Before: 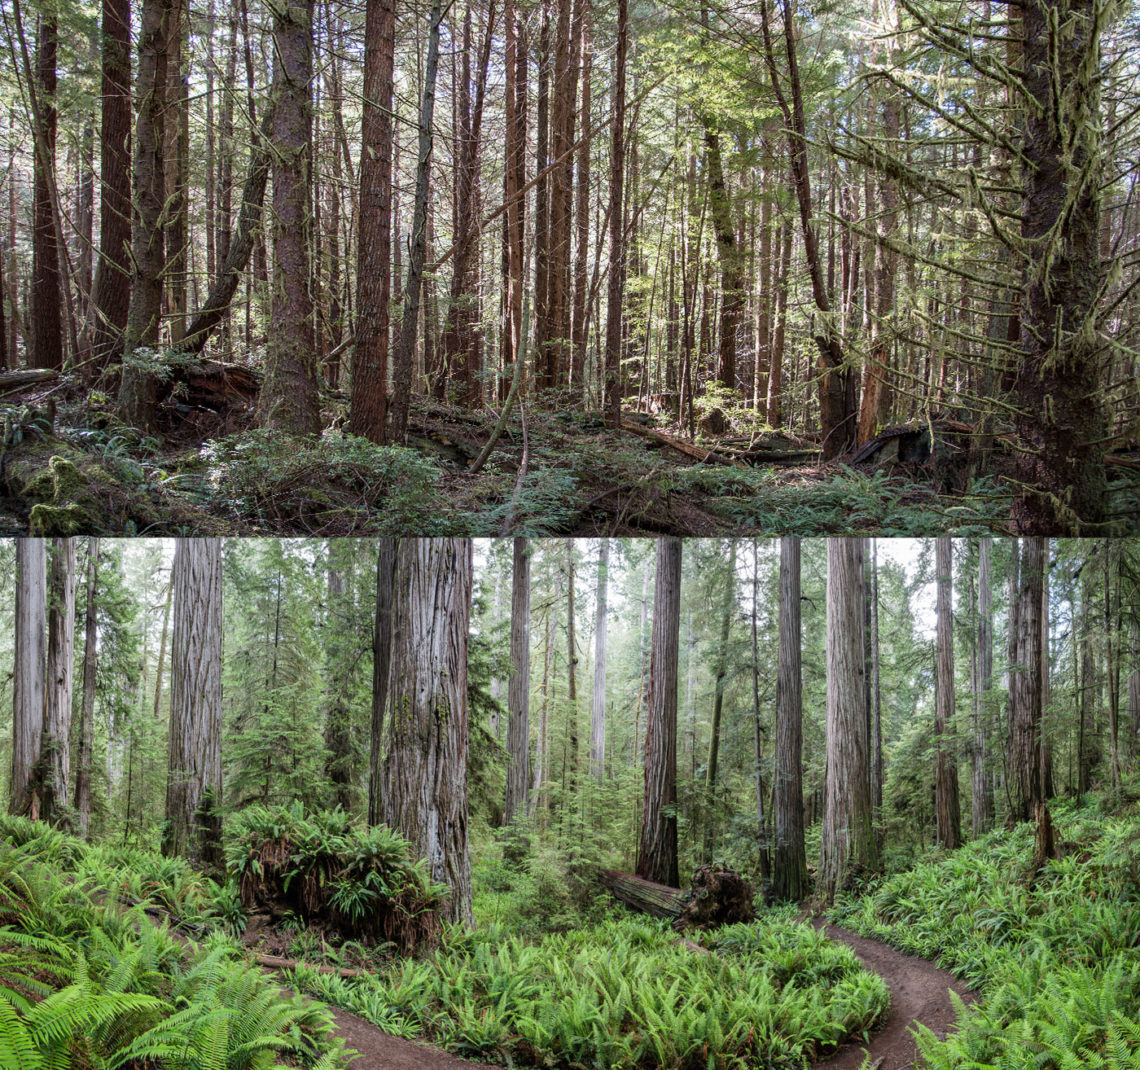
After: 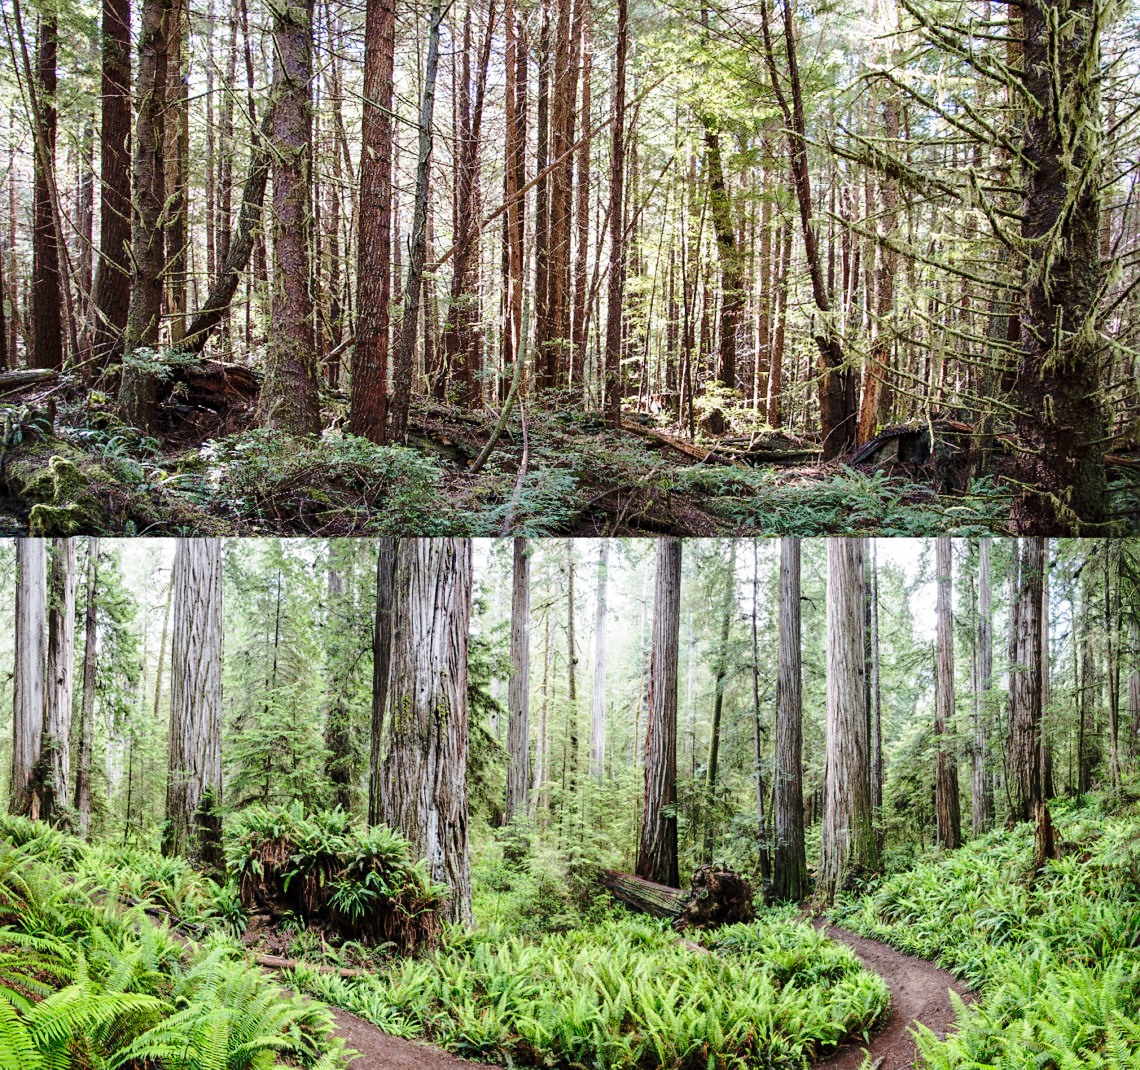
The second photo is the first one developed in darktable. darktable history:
sharpen: amount 0.2
base curve: curves: ch0 [(0, 0) (0.028, 0.03) (0.121, 0.232) (0.46, 0.748) (0.859, 0.968) (1, 1)], preserve colors none
